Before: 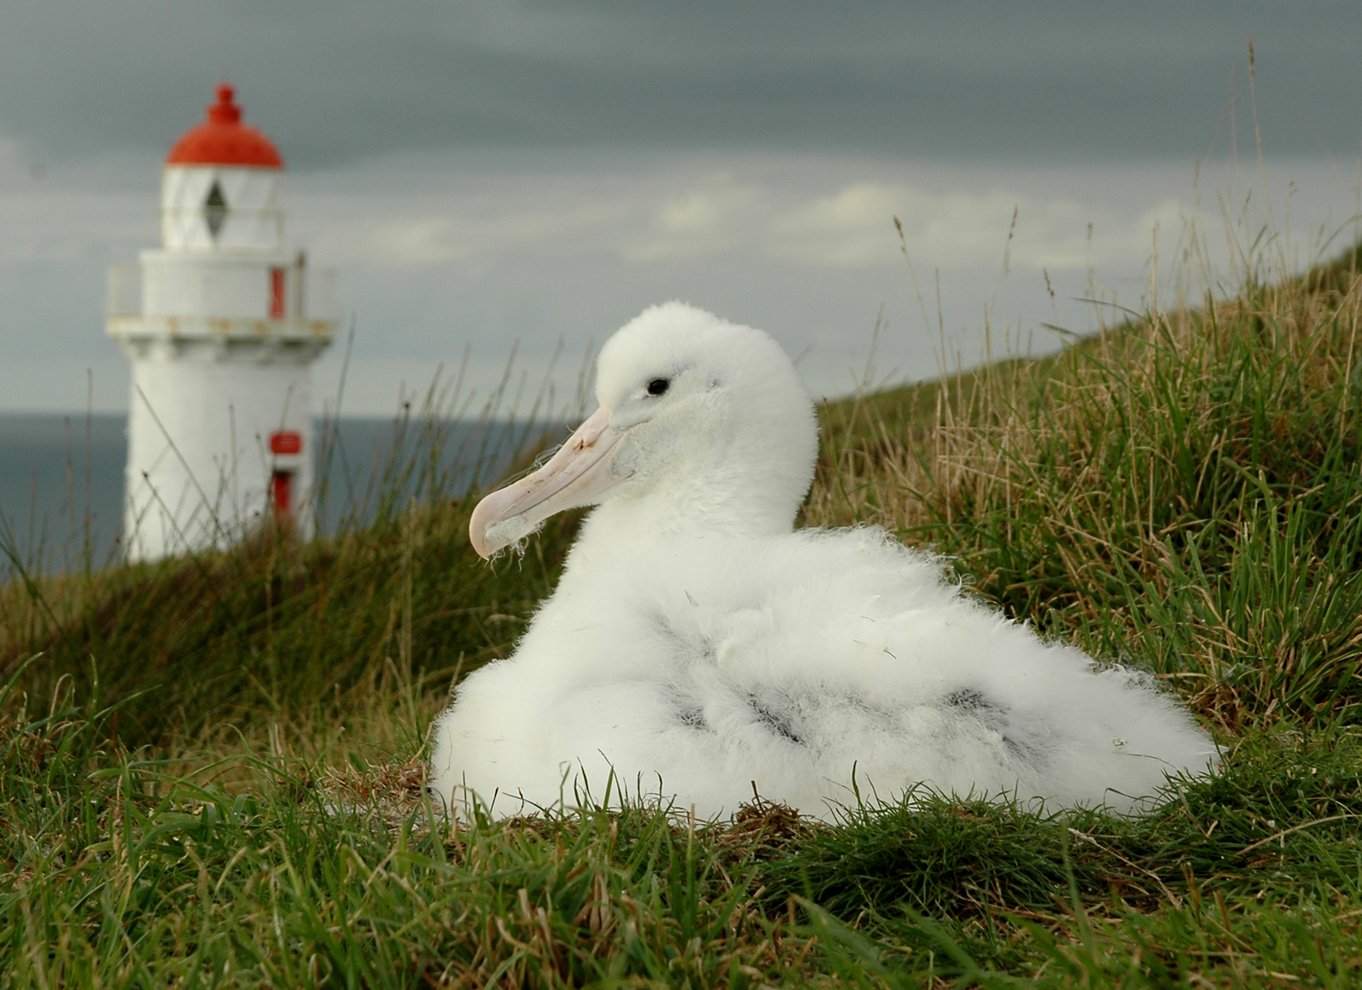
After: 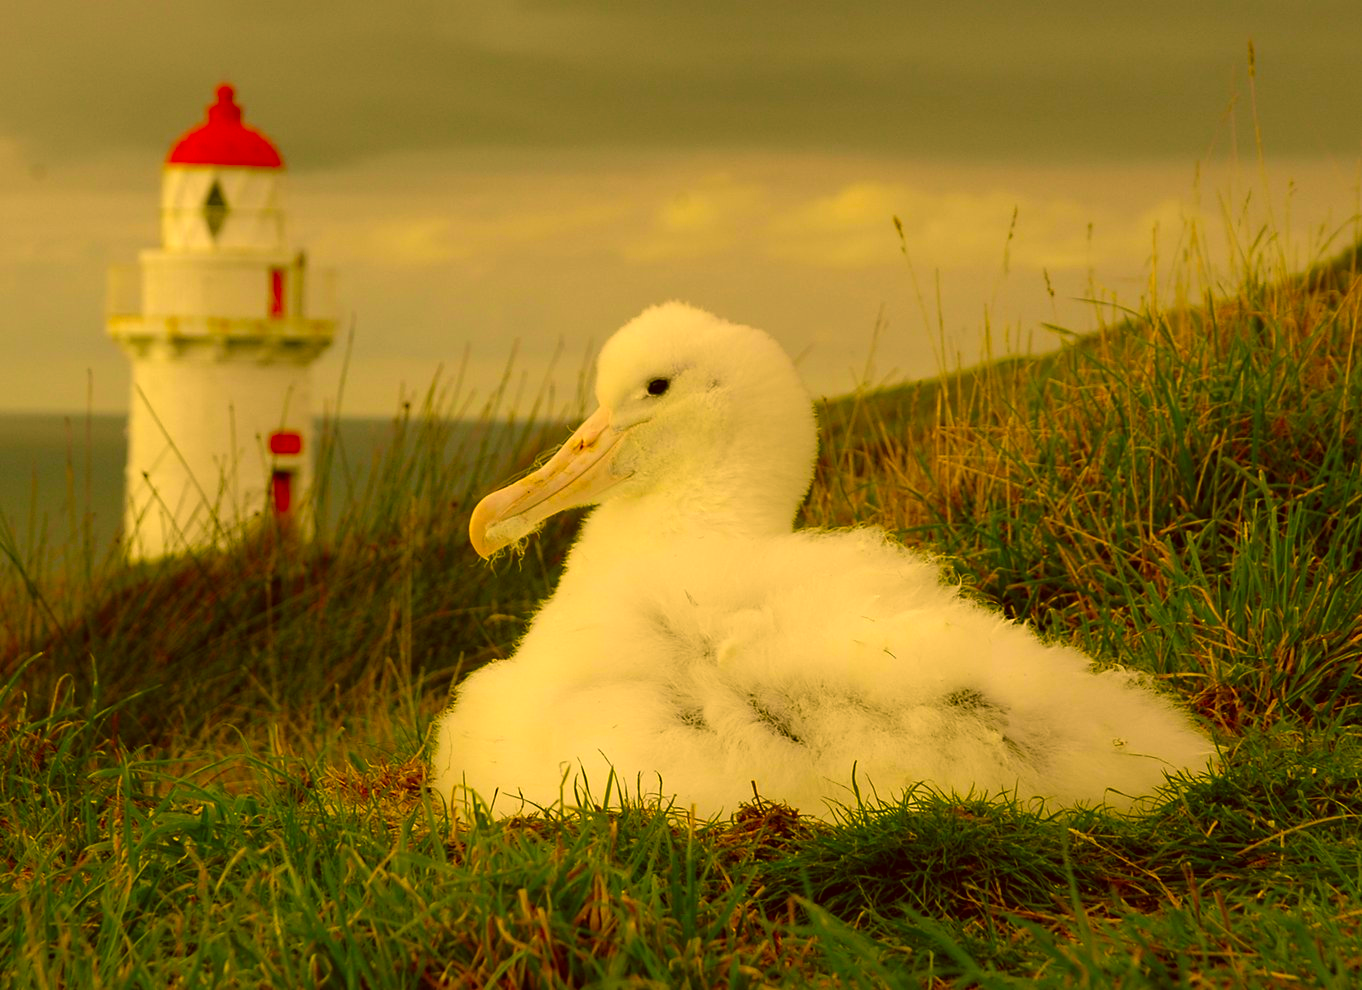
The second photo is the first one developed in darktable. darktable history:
color correction: highlights a* 10.57, highlights b* 30.07, shadows a* 2.82, shadows b* 17.78, saturation 1.76
